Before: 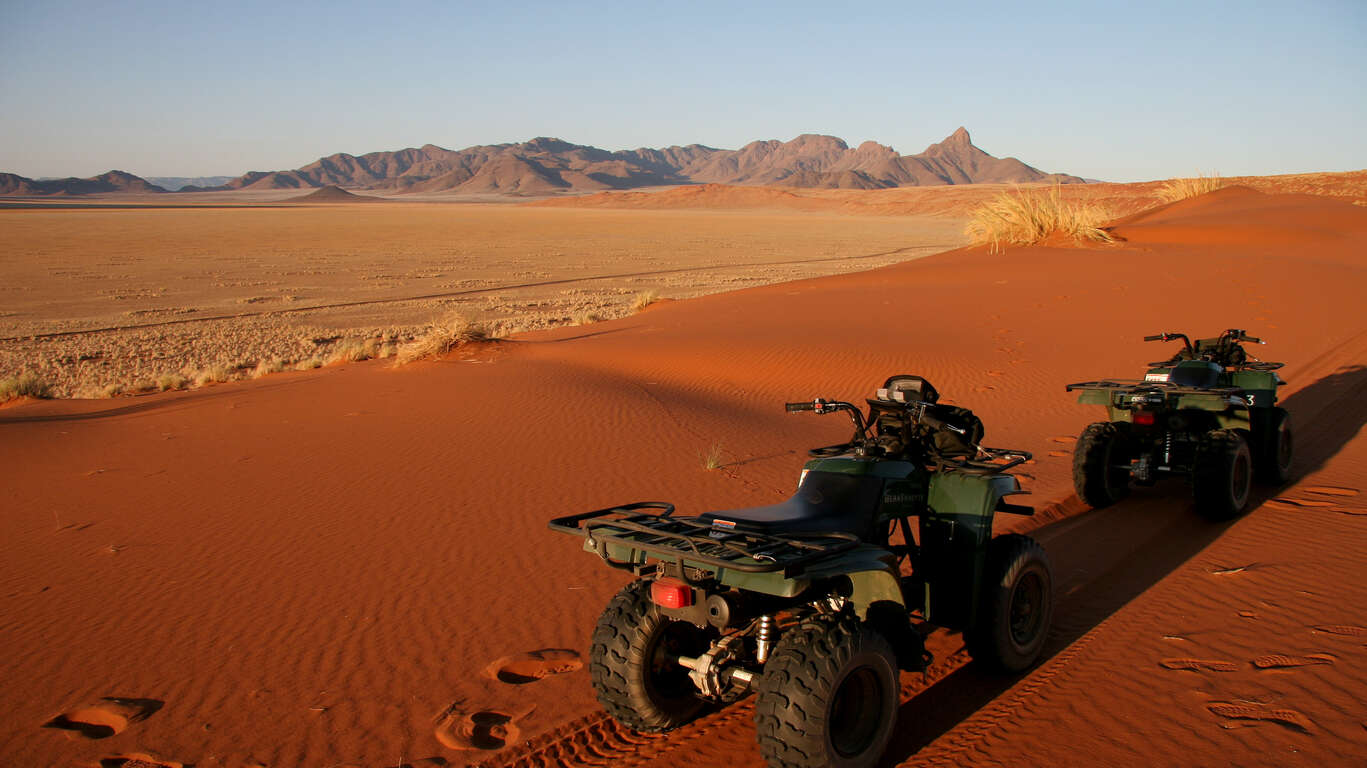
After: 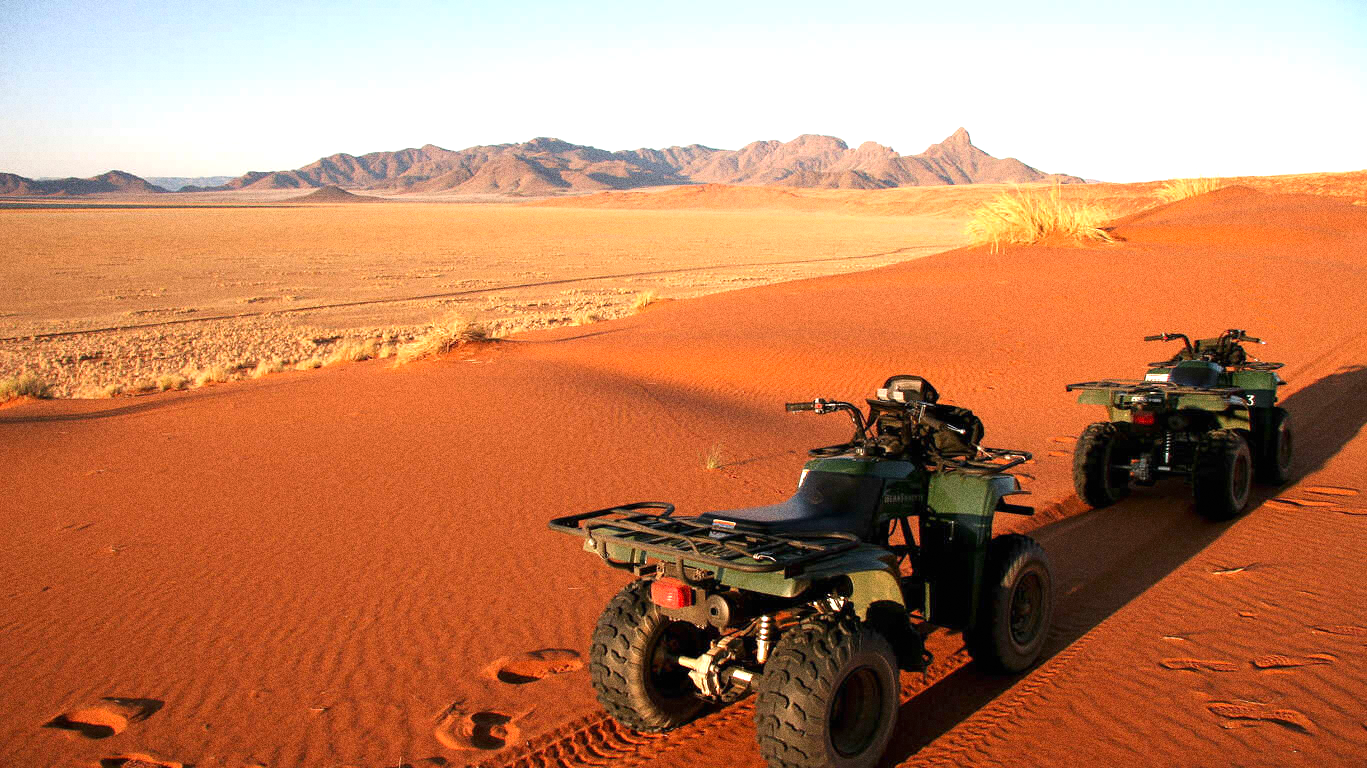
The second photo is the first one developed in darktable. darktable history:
grain: coarseness 0.09 ISO, strength 40%
exposure: black level correction 0, exposure 1.1 EV, compensate exposure bias true, compensate highlight preservation false
